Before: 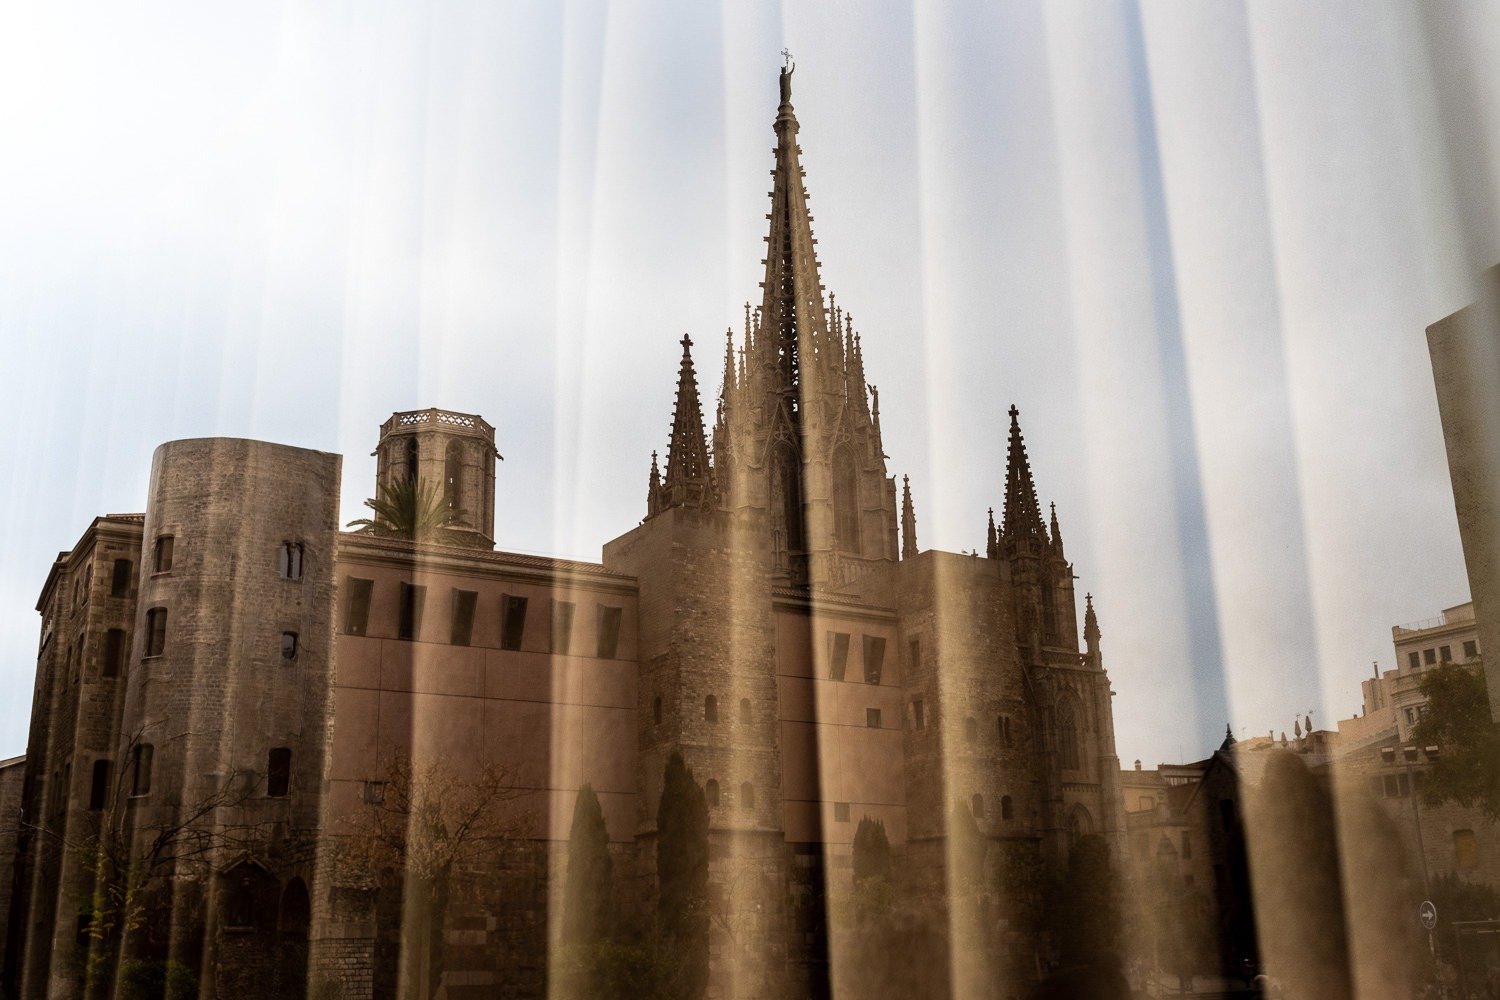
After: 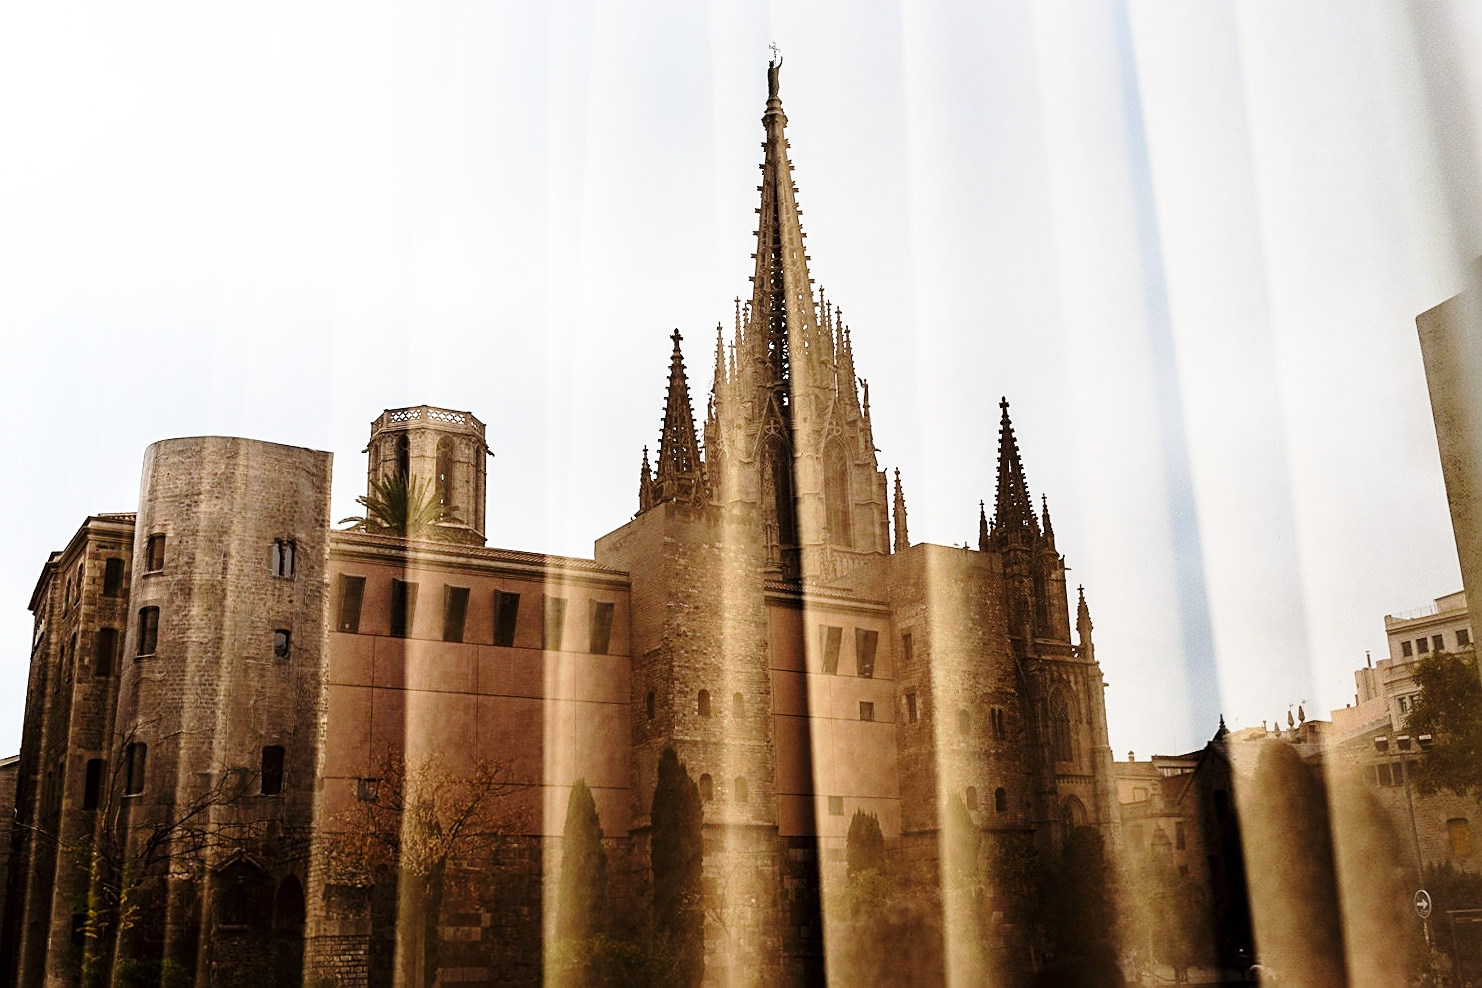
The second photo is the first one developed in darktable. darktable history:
base curve: curves: ch0 [(0, 0) (0.028, 0.03) (0.121, 0.232) (0.46, 0.748) (0.859, 0.968) (1, 1)], preserve colors none
rotate and perspective: rotation -0.45°, automatic cropping original format, crop left 0.008, crop right 0.992, crop top 0.012, crop bottom 0.988
sharpen: on, module defaults
